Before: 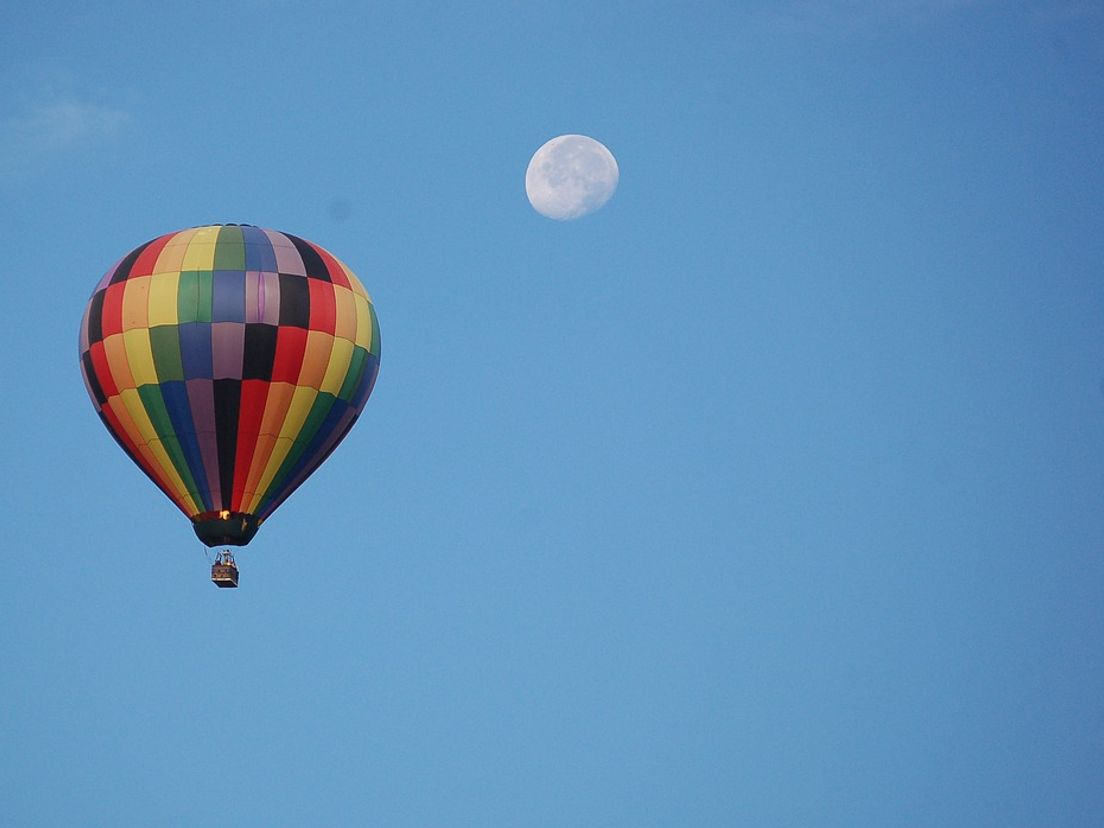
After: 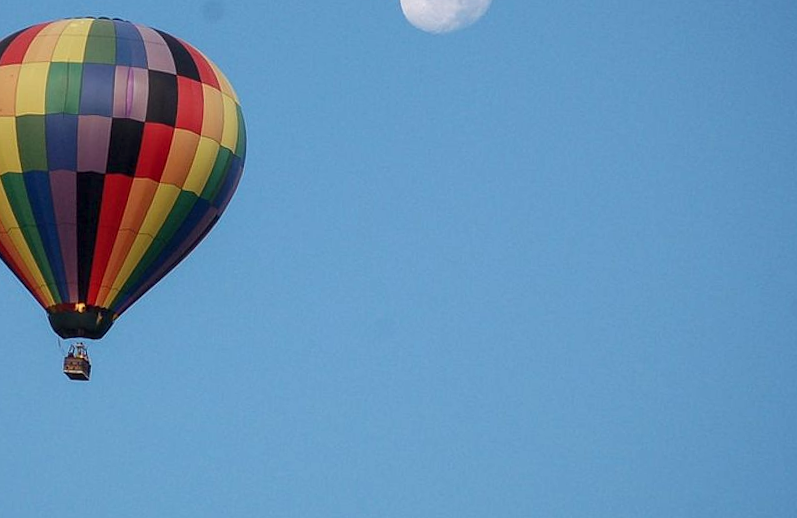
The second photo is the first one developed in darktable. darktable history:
local contrast: on, module defaults
crop and rotate: angle -3.37°, left 9.79%, top 20.73%, right 12.42%, bottom 11.82%
